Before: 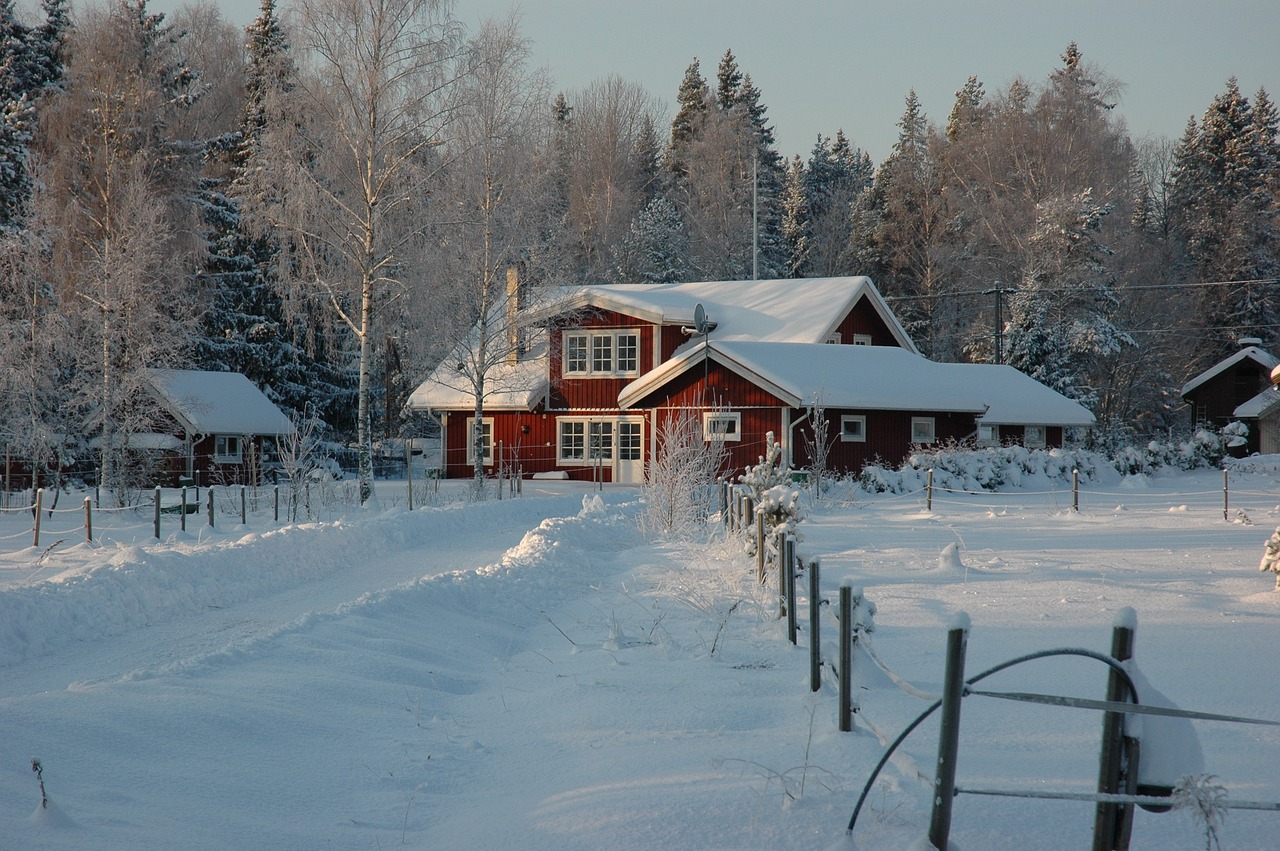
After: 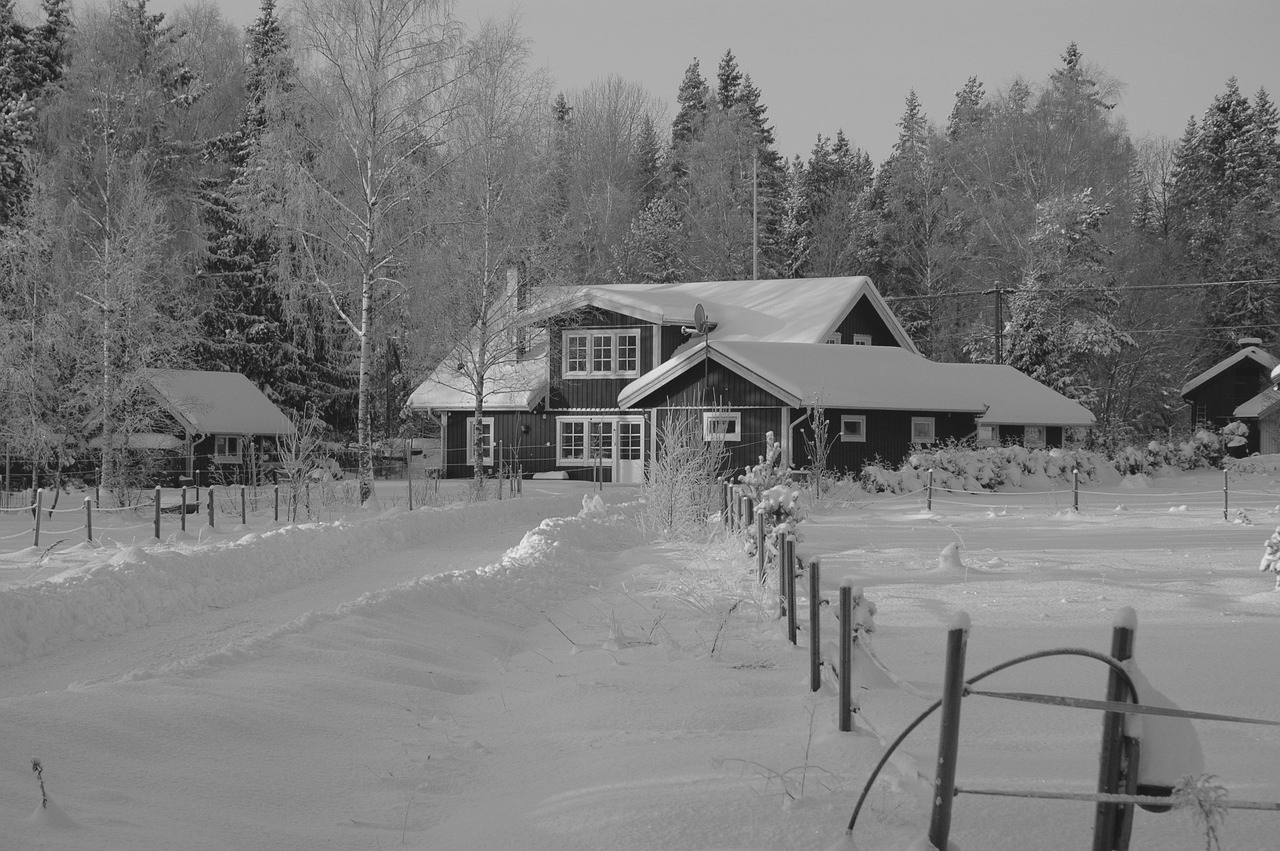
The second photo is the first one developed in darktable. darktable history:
contrast brightness saturation: contrast -0.1, brightness 0.05, saturation 0.08
color correction: highlights a* -5.3, highlights b* 9.8, shadows a* 9.8, shadows b* 24.26
monochrome: on, module defaults
